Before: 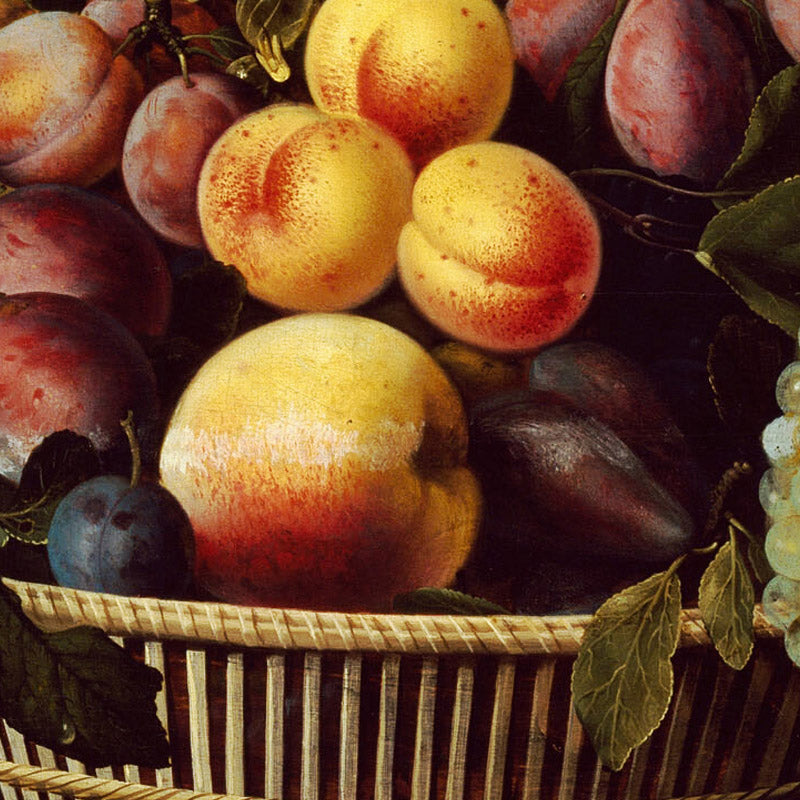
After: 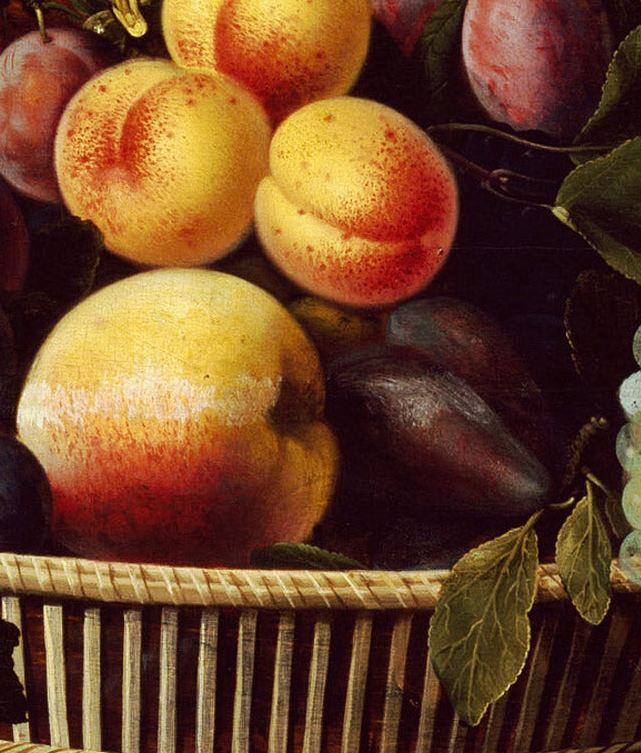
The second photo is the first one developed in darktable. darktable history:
crop and rotate: left 17.937%, top 5.85%, right 1.821%
